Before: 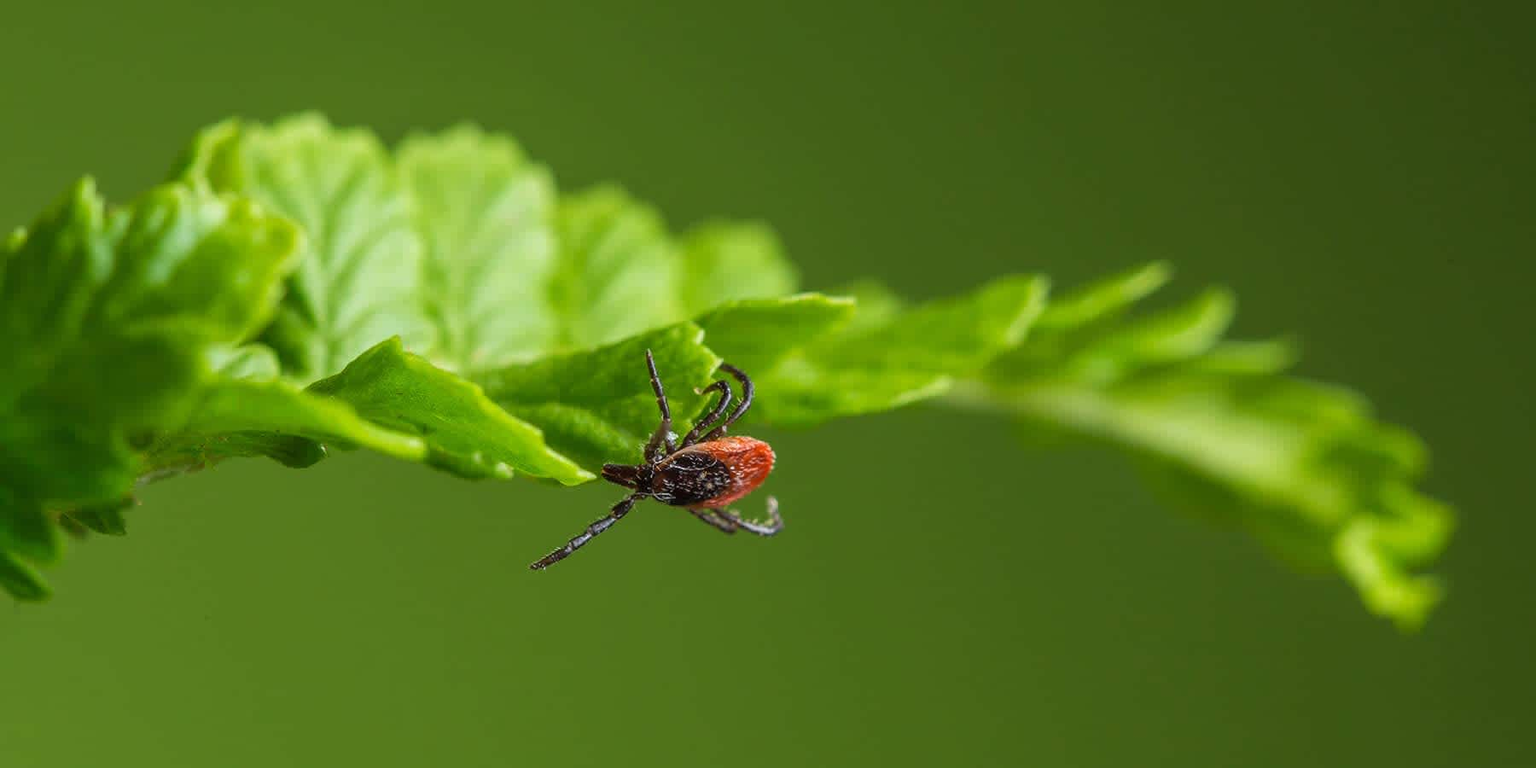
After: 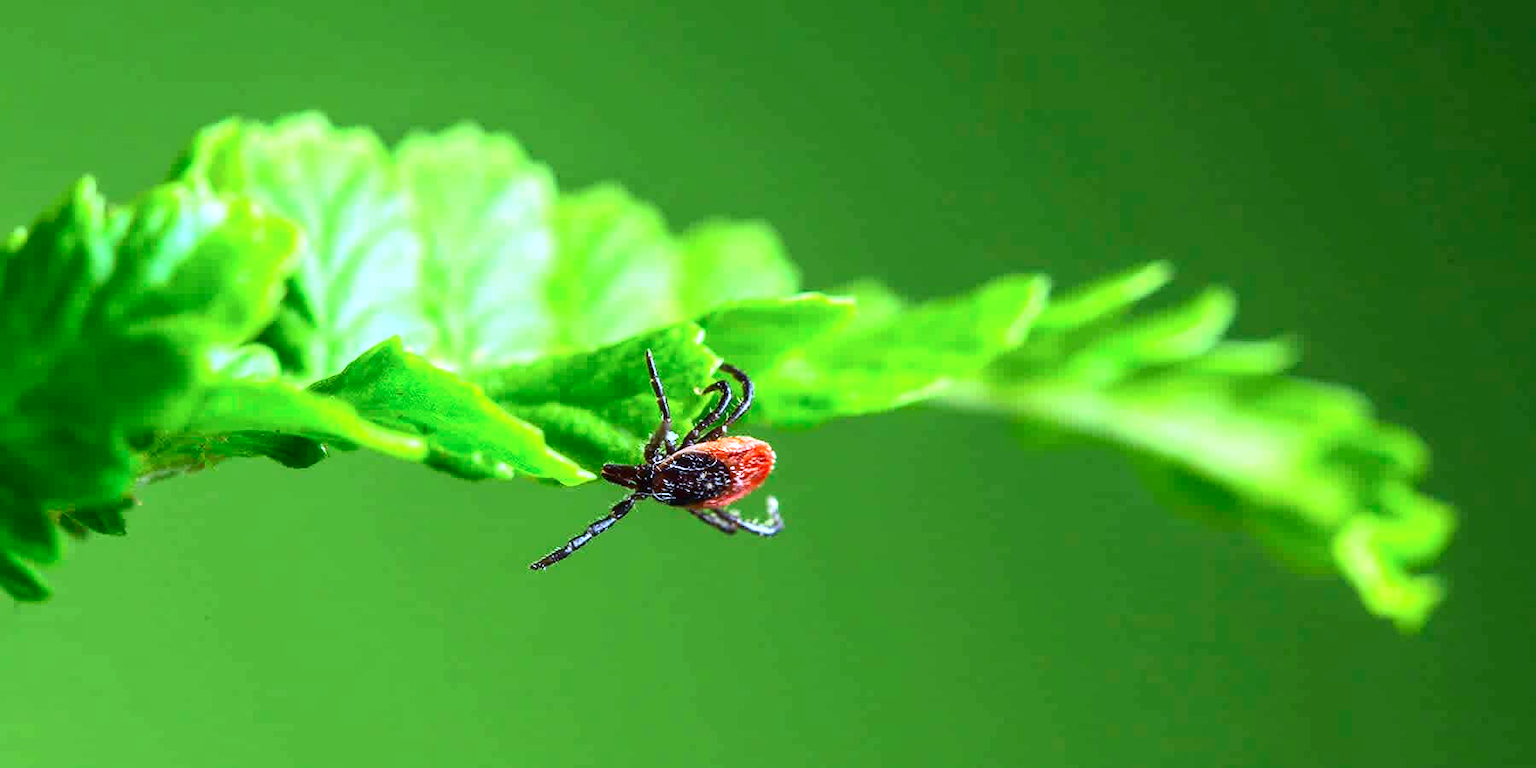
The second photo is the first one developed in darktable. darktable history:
contrast brightness saturation: contrast 0.209, brightness -0.106, saturation 0.209
exposure: black level correction 0, exposure 1.171 EV, compensate exposure bias true, compensate highlight preservation false
color calibration: gray › normalize channels true, illuminant custom, x 0.391, y 0.392, temperature 3880.16 K, gamut compression 0.029
